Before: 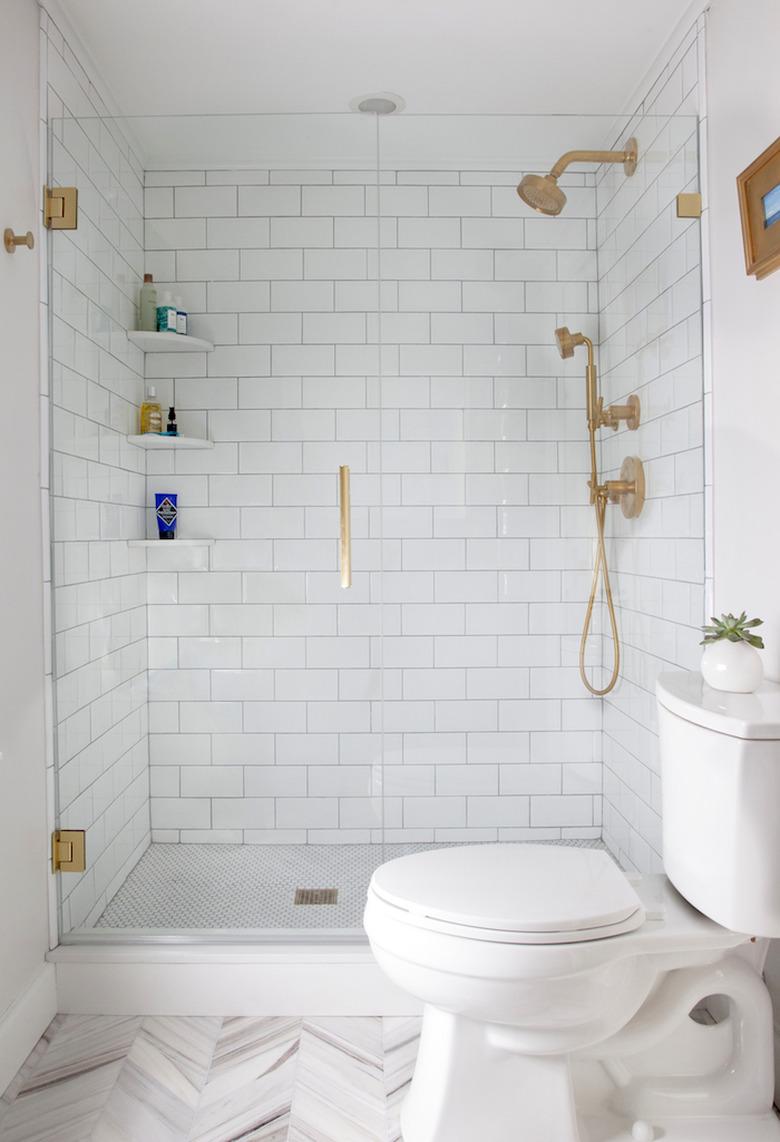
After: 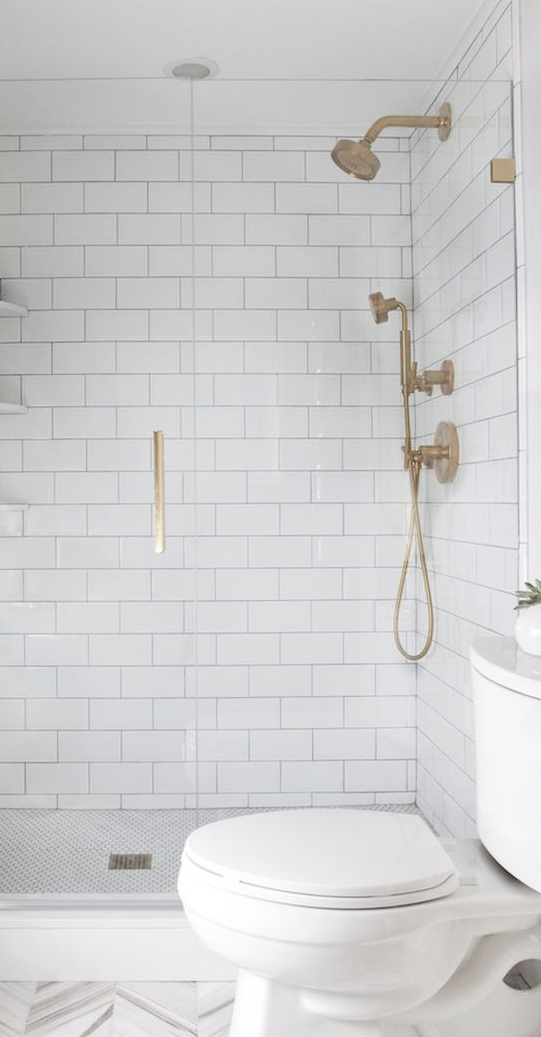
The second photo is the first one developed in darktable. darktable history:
crop and rotate: left 23.965%, top 3.14%, right 6.662%, bottom 6.05%
contrast brightness saturation: contrast 0.103, saturation -0.291
